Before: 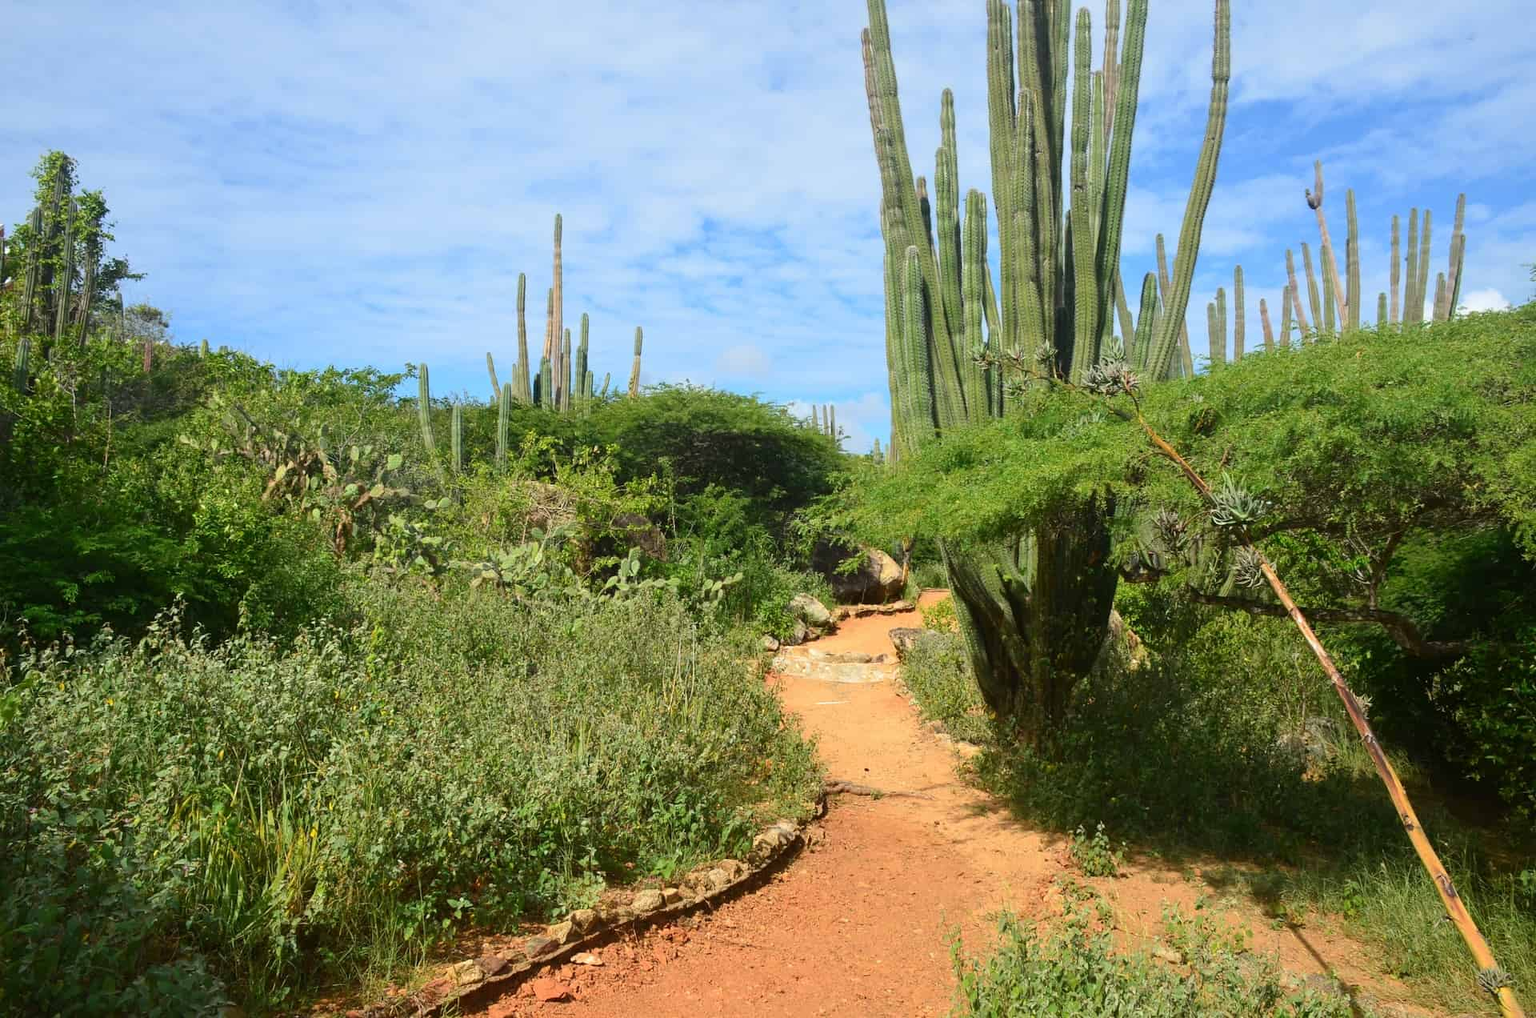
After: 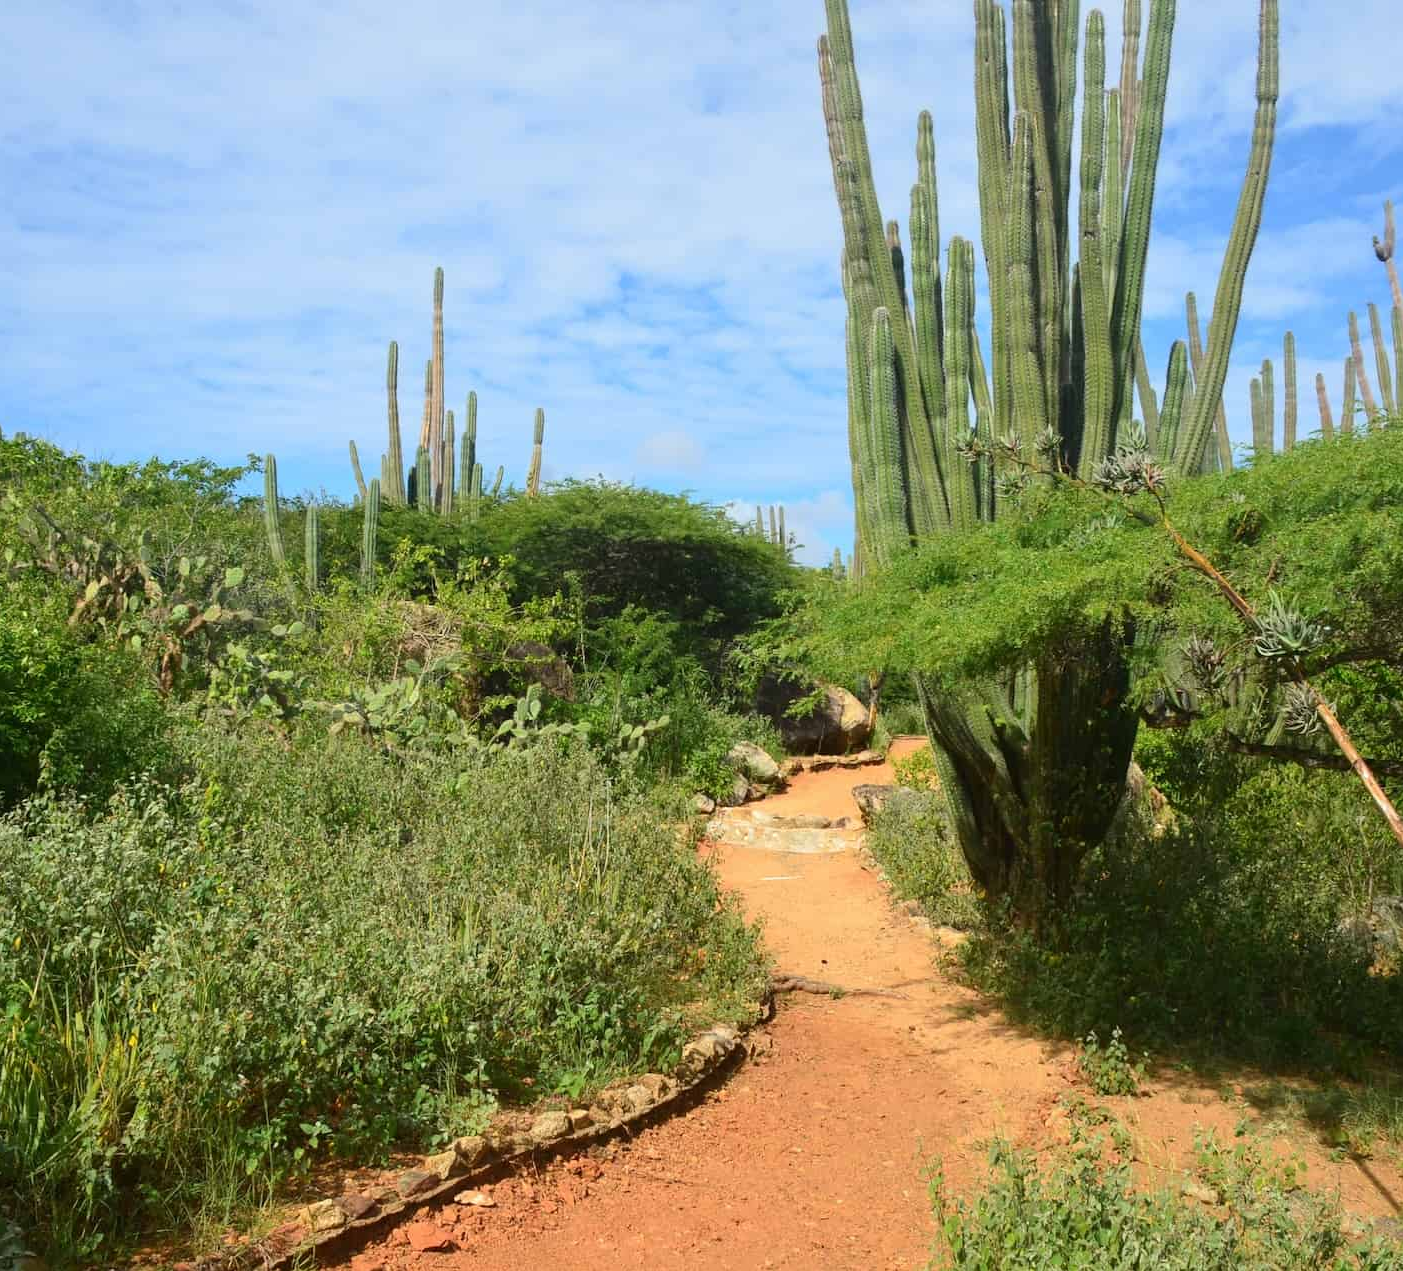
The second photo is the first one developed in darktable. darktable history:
crop: left 13.507%, top 0%, right 13.374%
